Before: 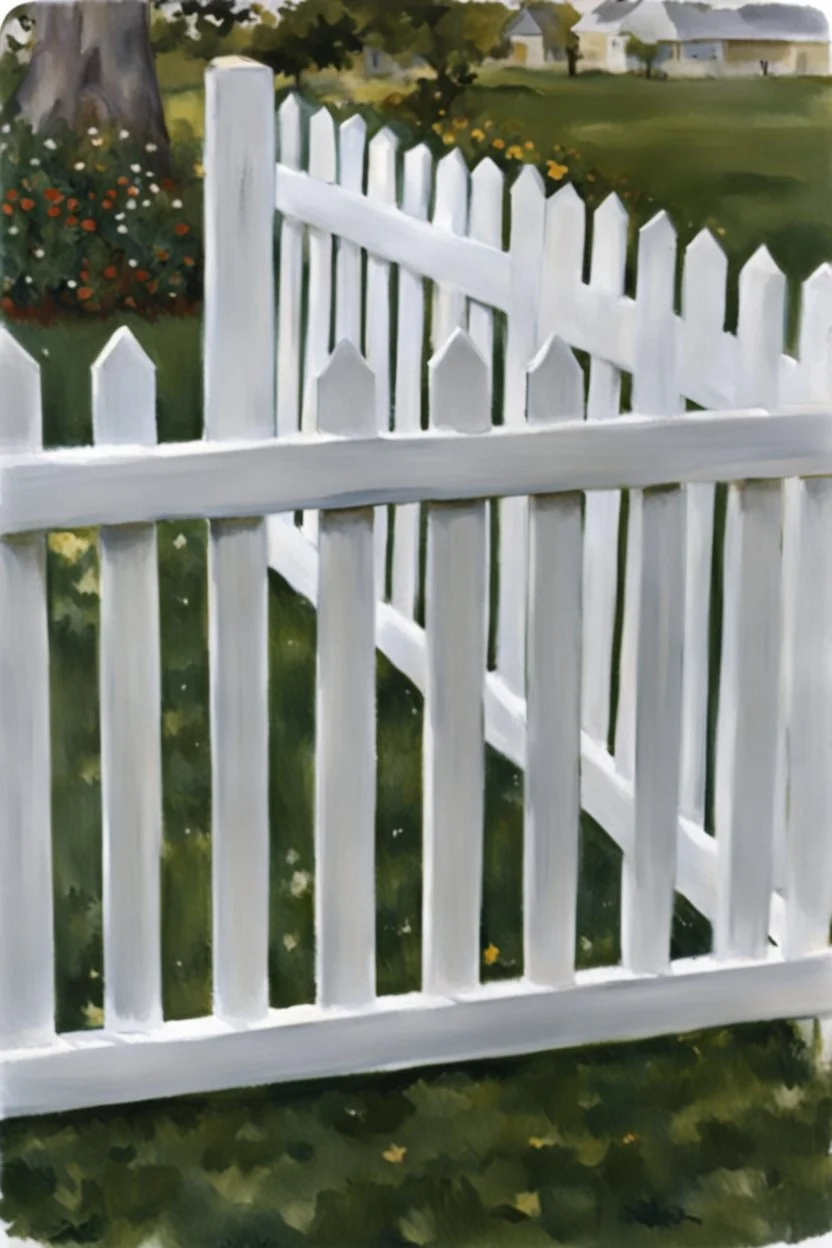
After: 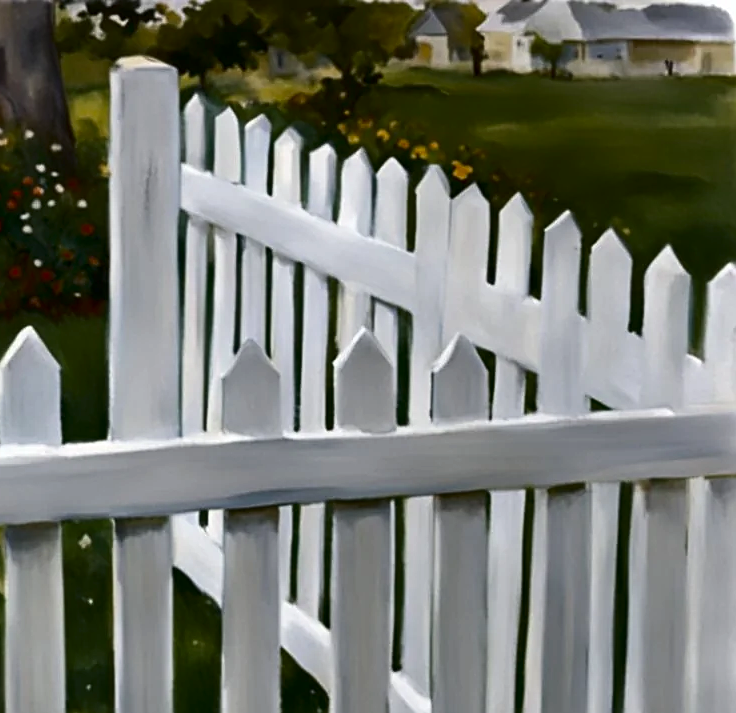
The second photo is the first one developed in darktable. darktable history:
crop and rotate: left 11.53%, bottom 42.791%
sharpen: on, module defaults
contrast brightness saturation: contrast 0.101, brightness -0.271, saturation 0.136
